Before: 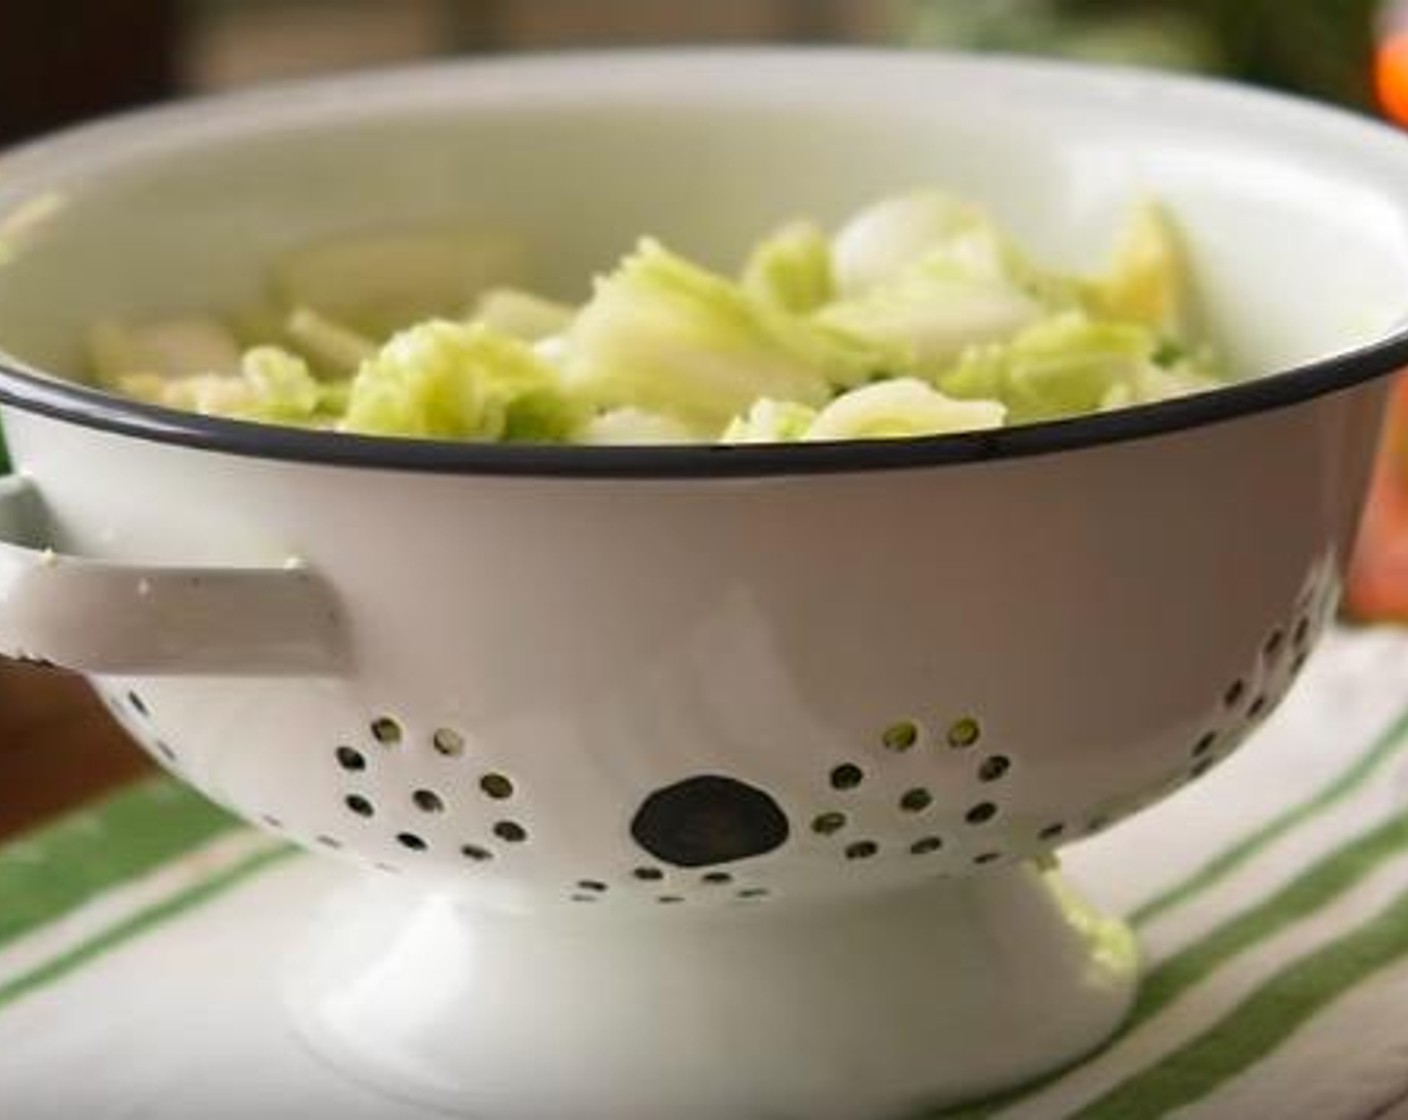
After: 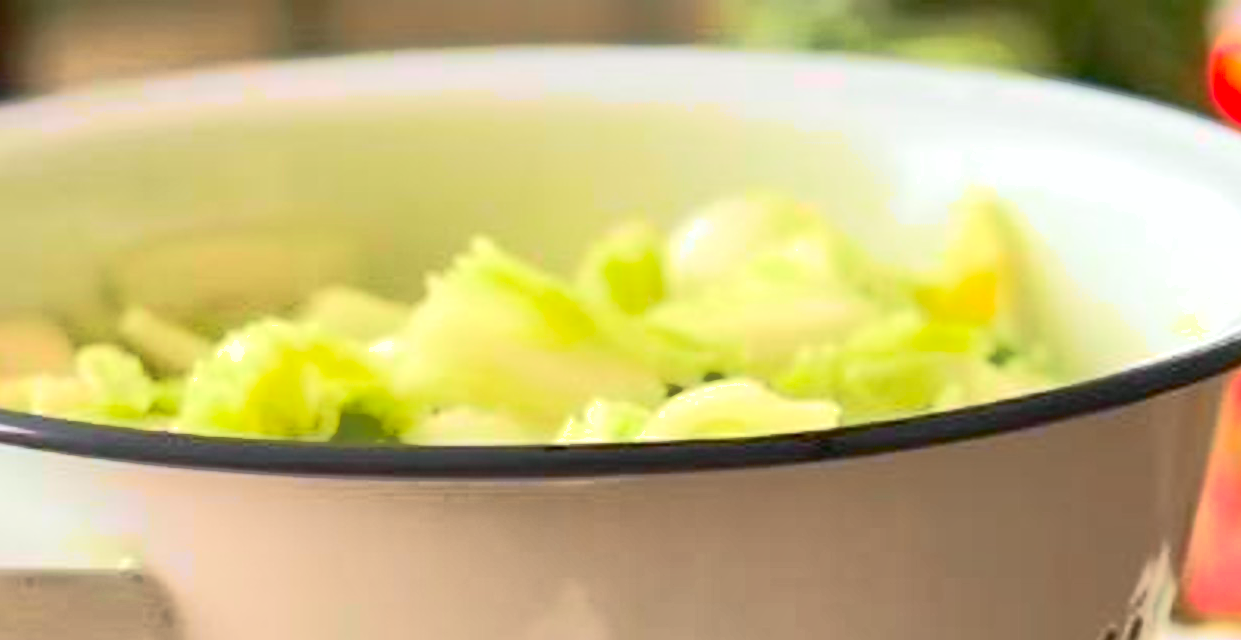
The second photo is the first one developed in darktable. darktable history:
tone equalizer: on, module defaults
tone curve: curves: ch0 [(0, 0.008) (0.081, 0.044) (0.177, 0.123) (0.283, 0.253) (0.416, 0.449) (0.495, 0.524) (0.661, 0.756) (0.796, 0.859) (1, 0.951)]; ch1 [(0, 0) (0.161, 0.092) (0.35, 0.33) (0.392, 0.392) (0.427, 0.426) (0.479, 0.472) (0.505, 0.5) (0.521, 0.524) (0.567, 0.556) (0.583, 0.588) (0.625, 0.627) (0.678, 0.733) (1, 1)]; ch2 [(0, 0) (0.346, 0.362) (0.404, 0.427) (0.502, 0.499) (0.531, 0.523) (0.544, 0.561) (0.58, 0.59) (0.629, 0.642) (0.717, 0.678) (1, 1)], color space Lab, independent channels, preserve colors none
crop and rotate: left 11.812%, bottom 42.776%
exposure: black level correction 0, exposure 1.1 EV, compensate highlight preservation false
base curve: curves: ch0 [(0, 0) (0.257, 0.25) (0.482, 0.586) (0.757, 0.871) (1, 1)]
contrast brightness saturation: contrast 0.05
shadows and highlights: highlights -60
